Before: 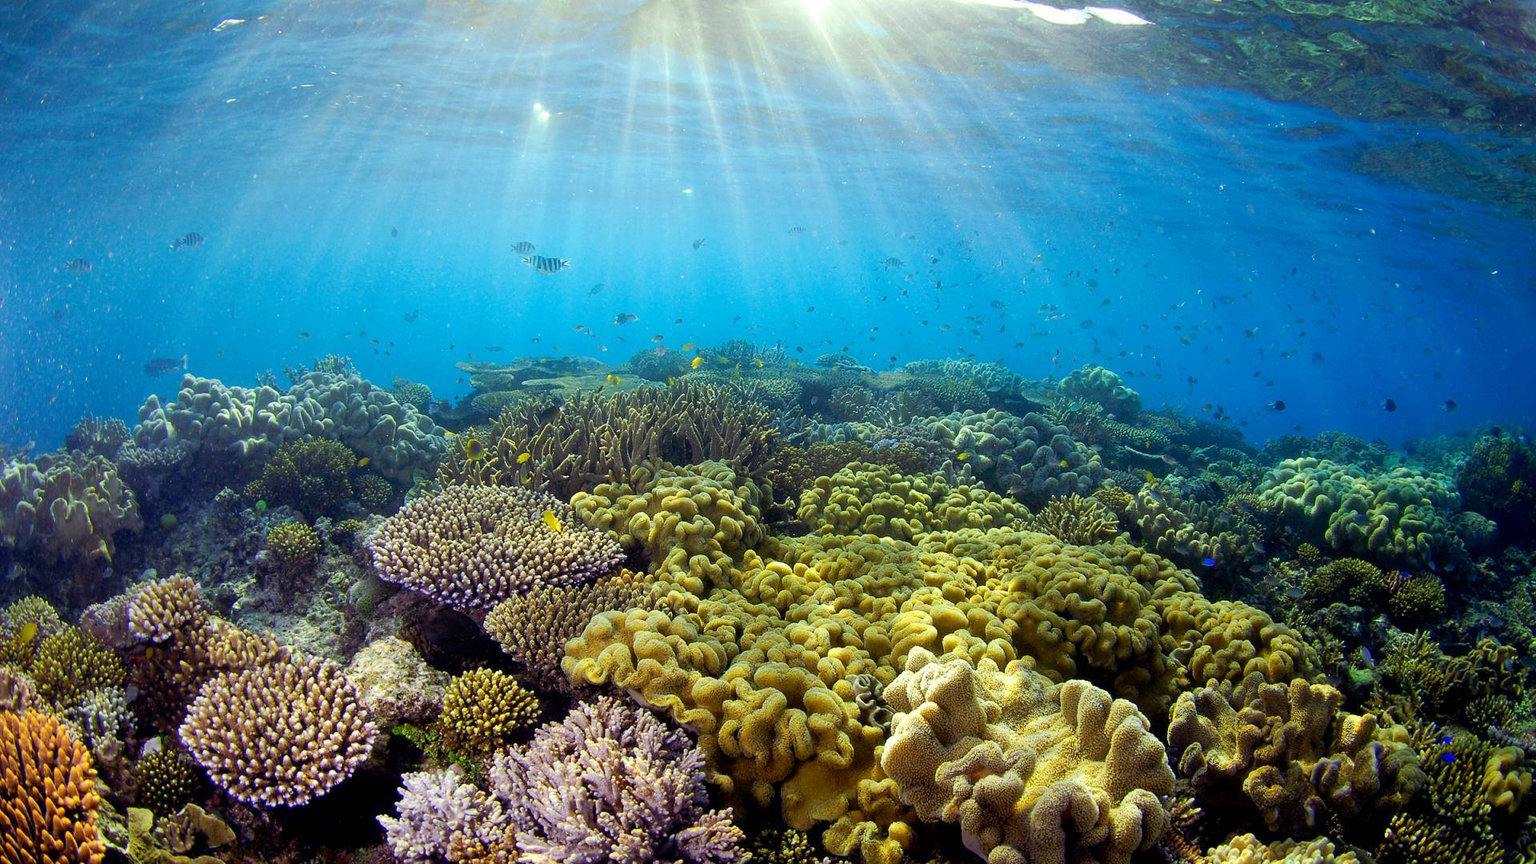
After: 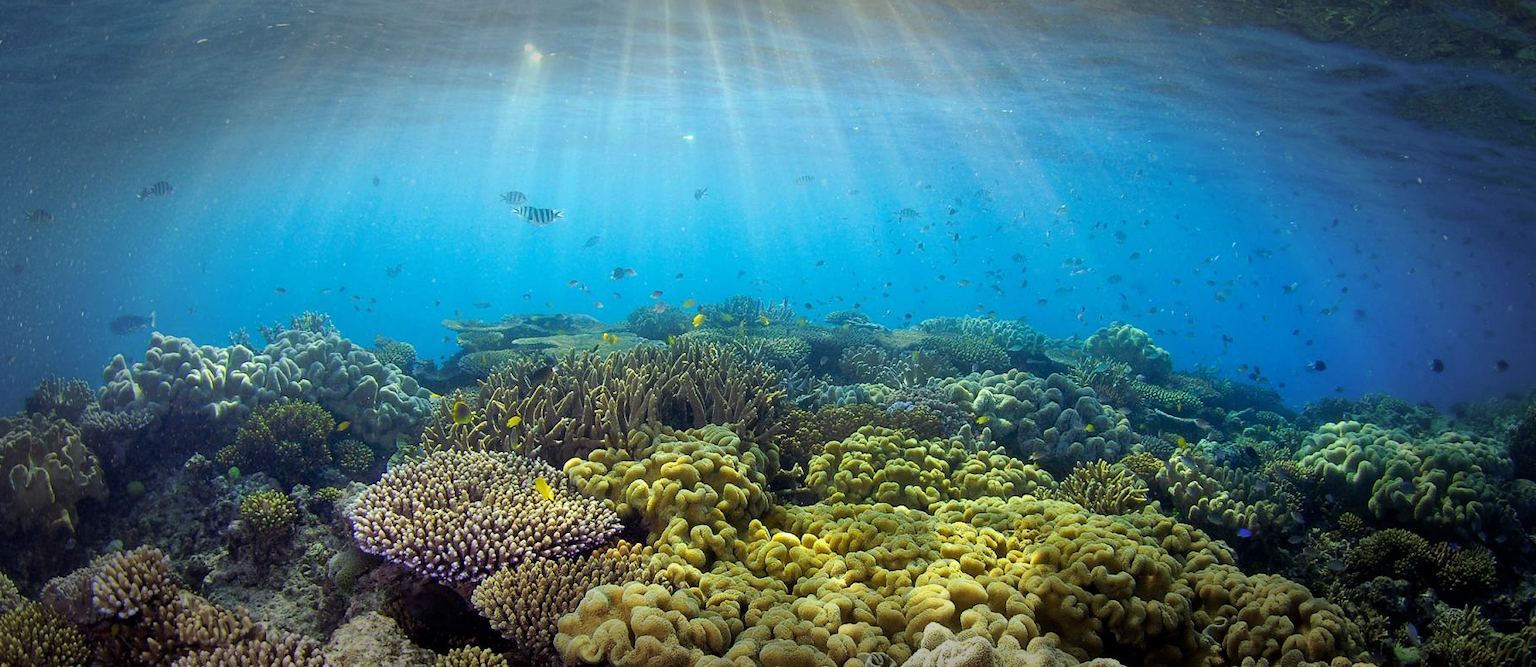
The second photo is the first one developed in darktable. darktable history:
crop: left 2.737%, top 7.287%, right 3.421%, bottom 20.179%
vignetting: fall-off start 66.7%, fall-off radius 39.74%, brightness -0.576, saturation -0.258, automatic ratio true, width/height ratio 0.671, dithering 16-bit output
